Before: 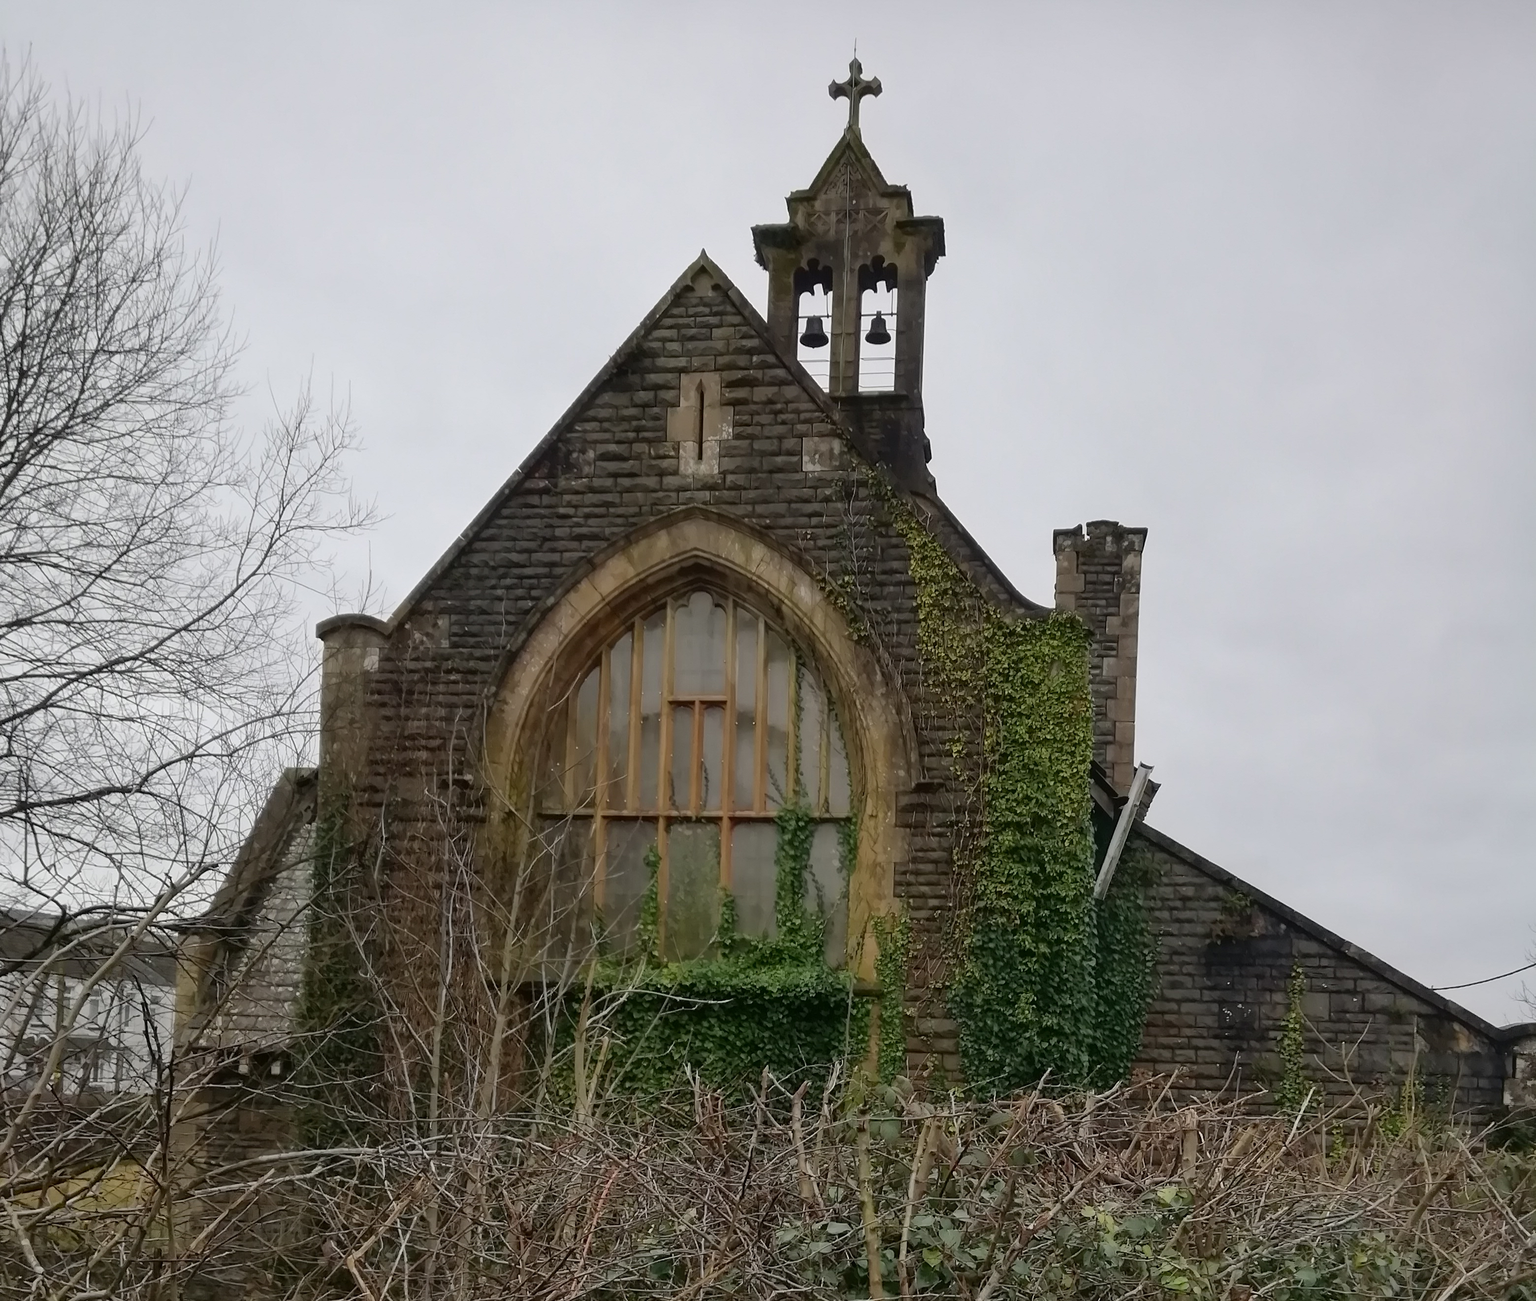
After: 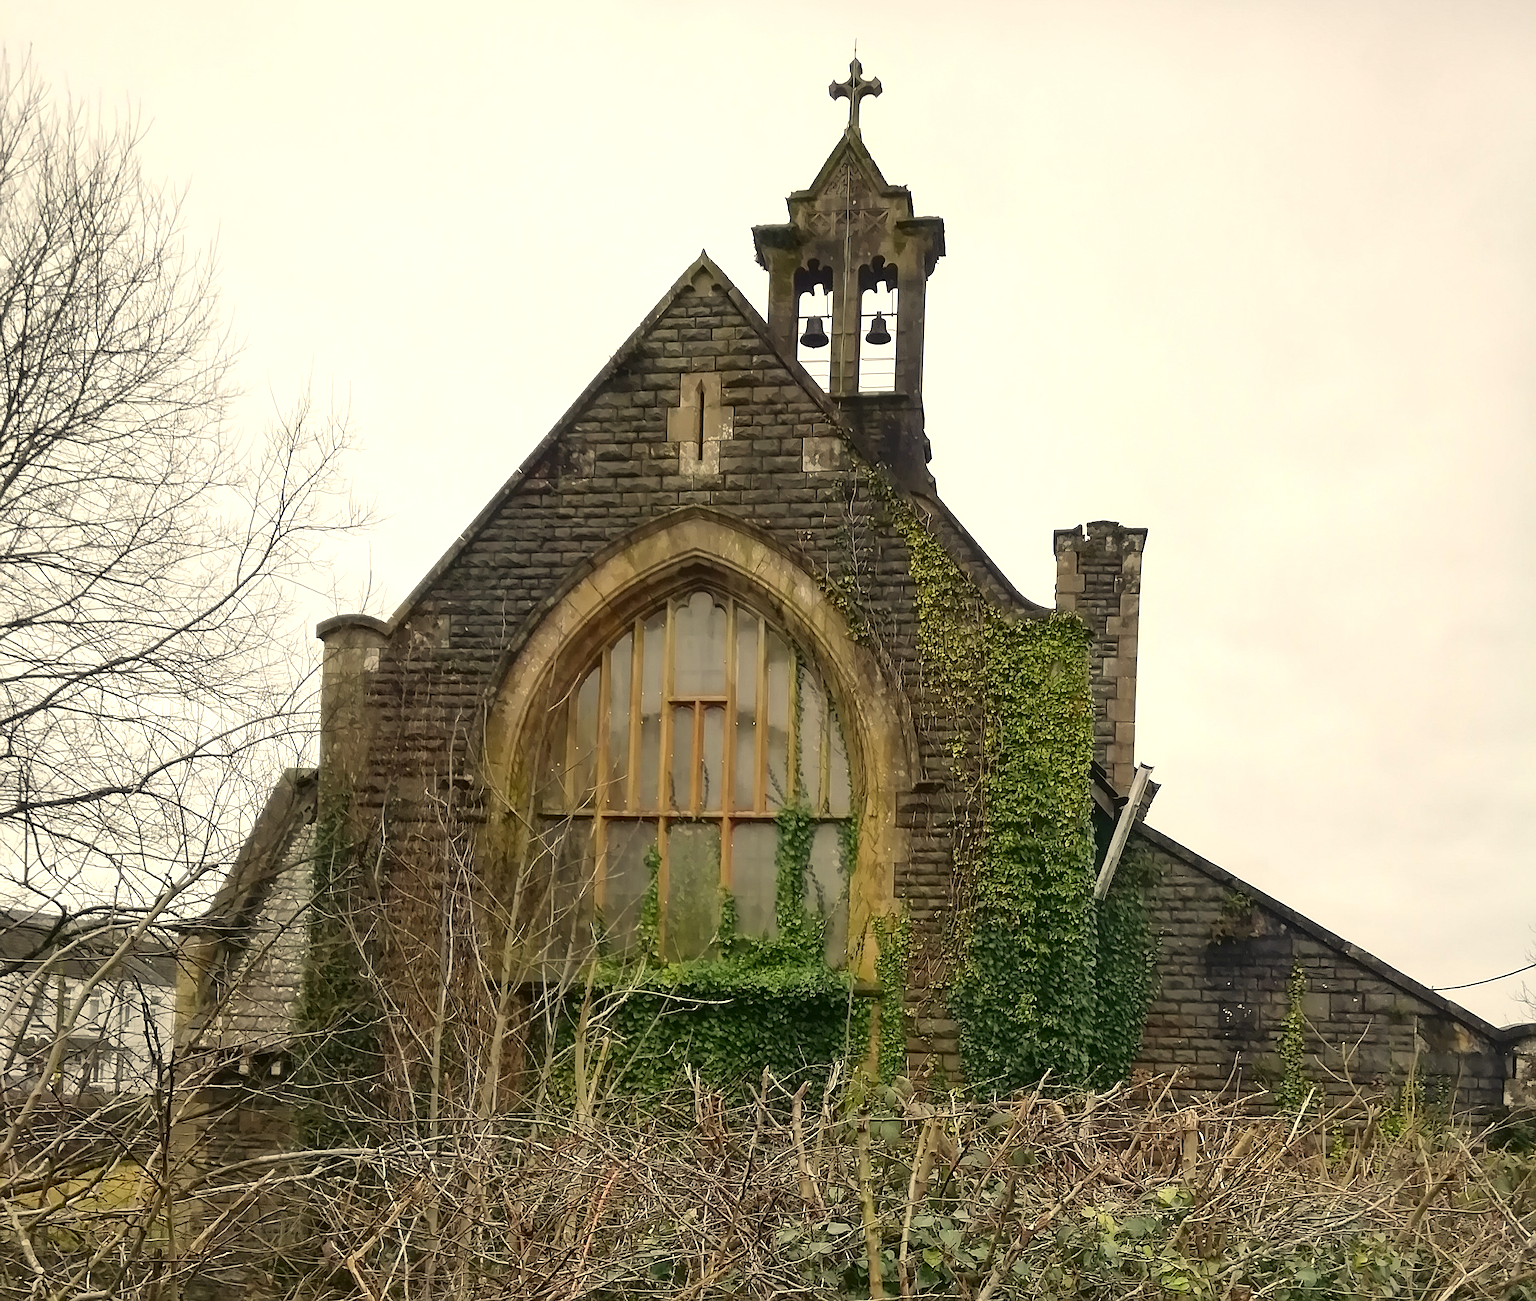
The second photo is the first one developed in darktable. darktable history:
sharpen: on, module defaults
color correction: highlights a* 1.39, highlights b* 17.83
exposure: black level correction 0, exposure 0.7 EV, compensate exposure bias true, compensate highlight preservation false
